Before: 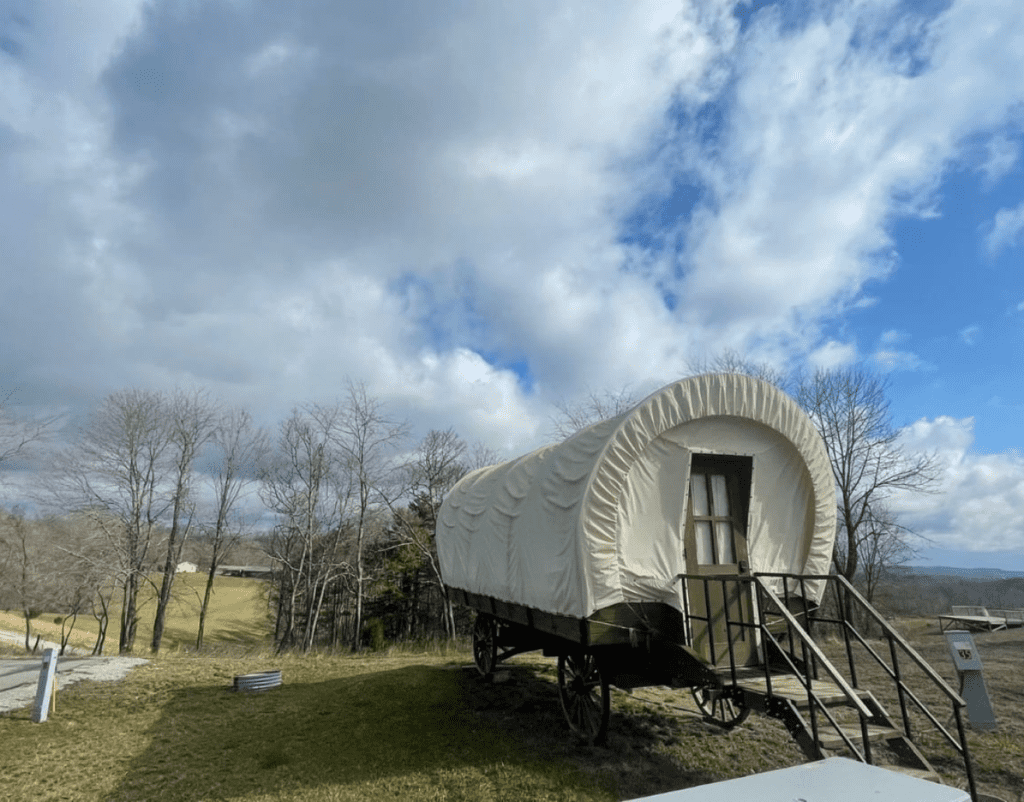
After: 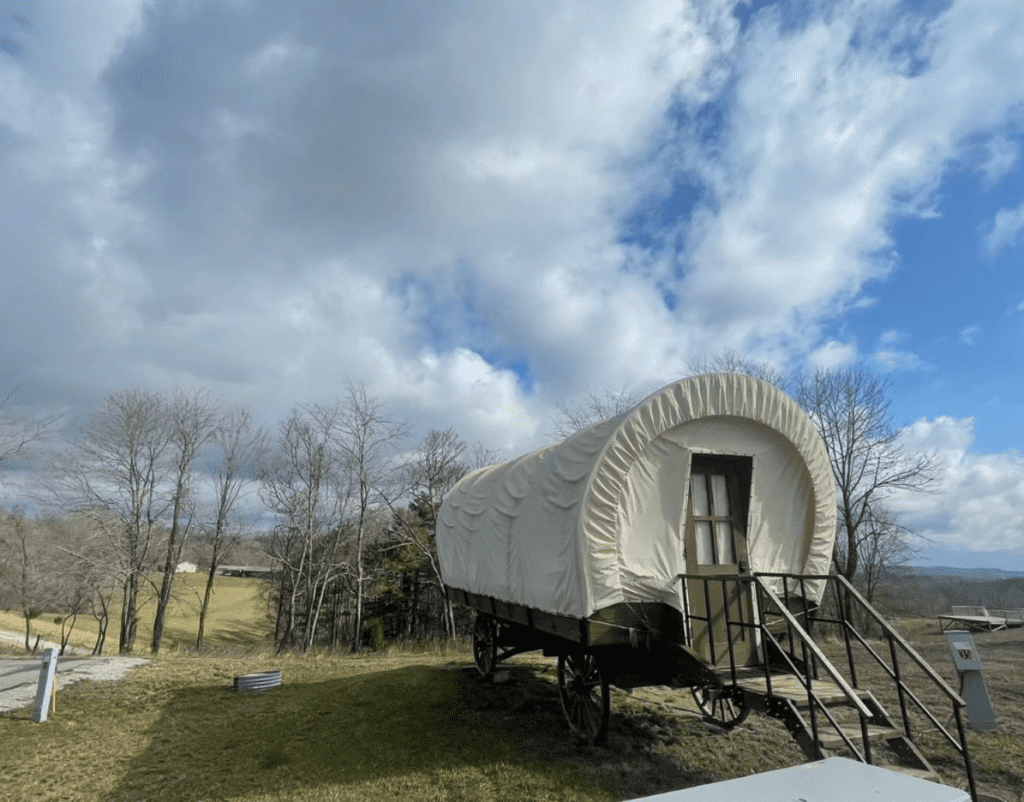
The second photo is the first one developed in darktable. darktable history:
shadows and highlights: shadows 25, highlights -25
contrast brightness saturation: saturation -0.05
